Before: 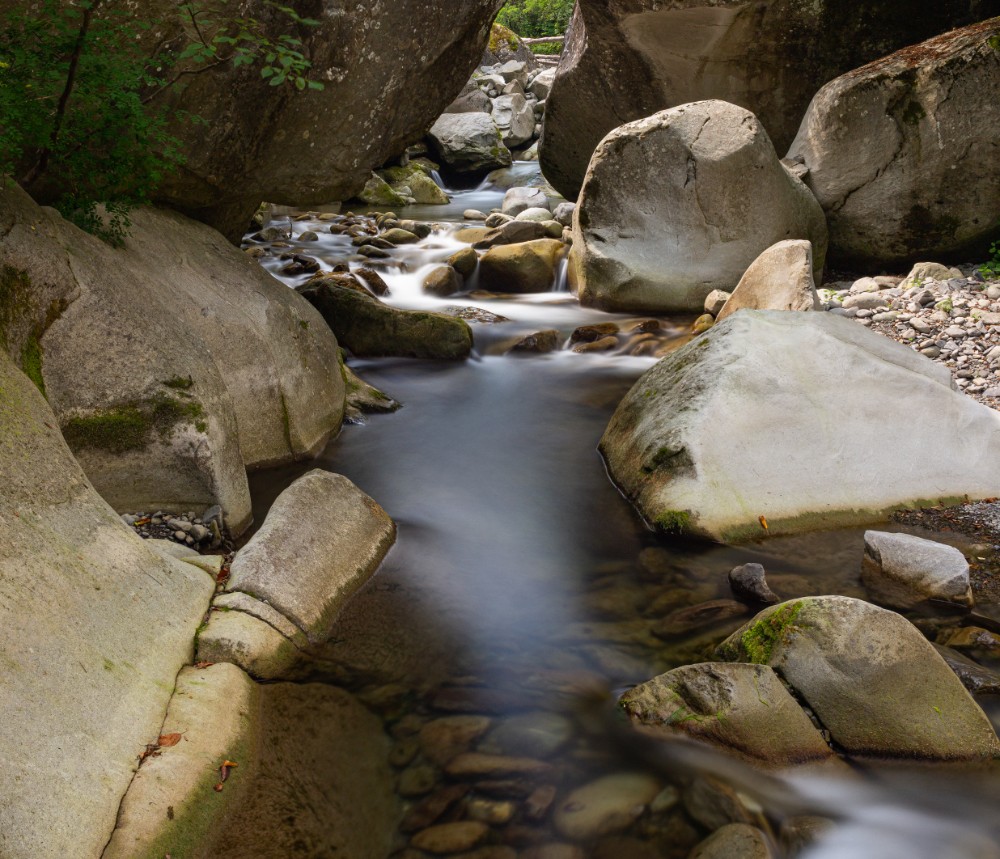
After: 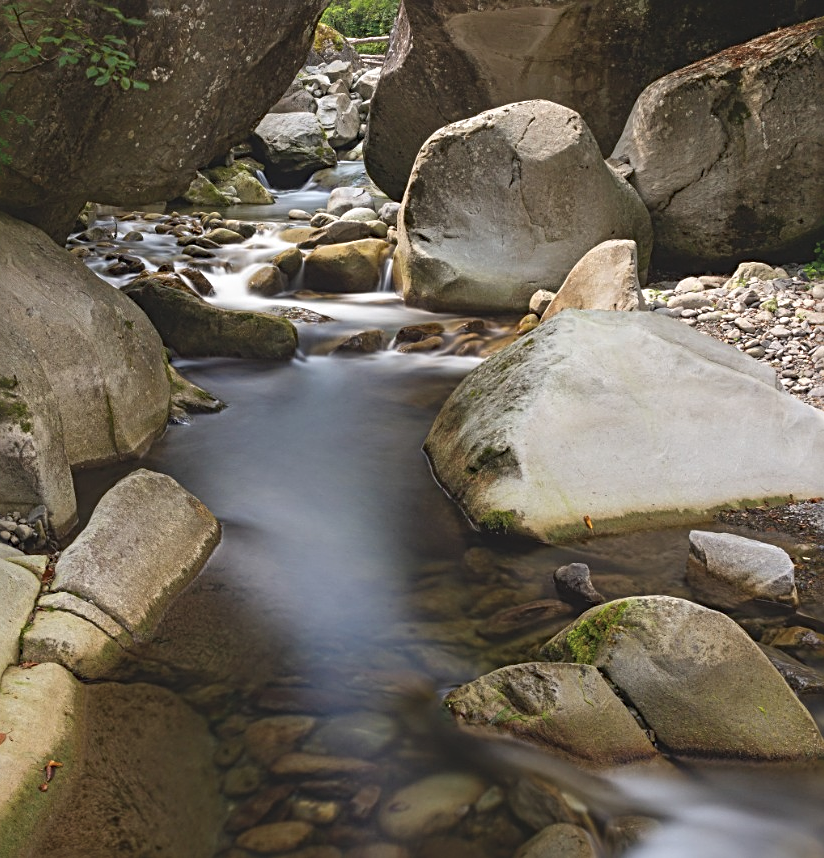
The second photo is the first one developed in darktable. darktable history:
color balance: lift [1.007, 1, 1, 1], gamma [1.097, 1, 1, 1]
crop: left 17.582%, bottom 0.031%
sharpen: radius 3.119
